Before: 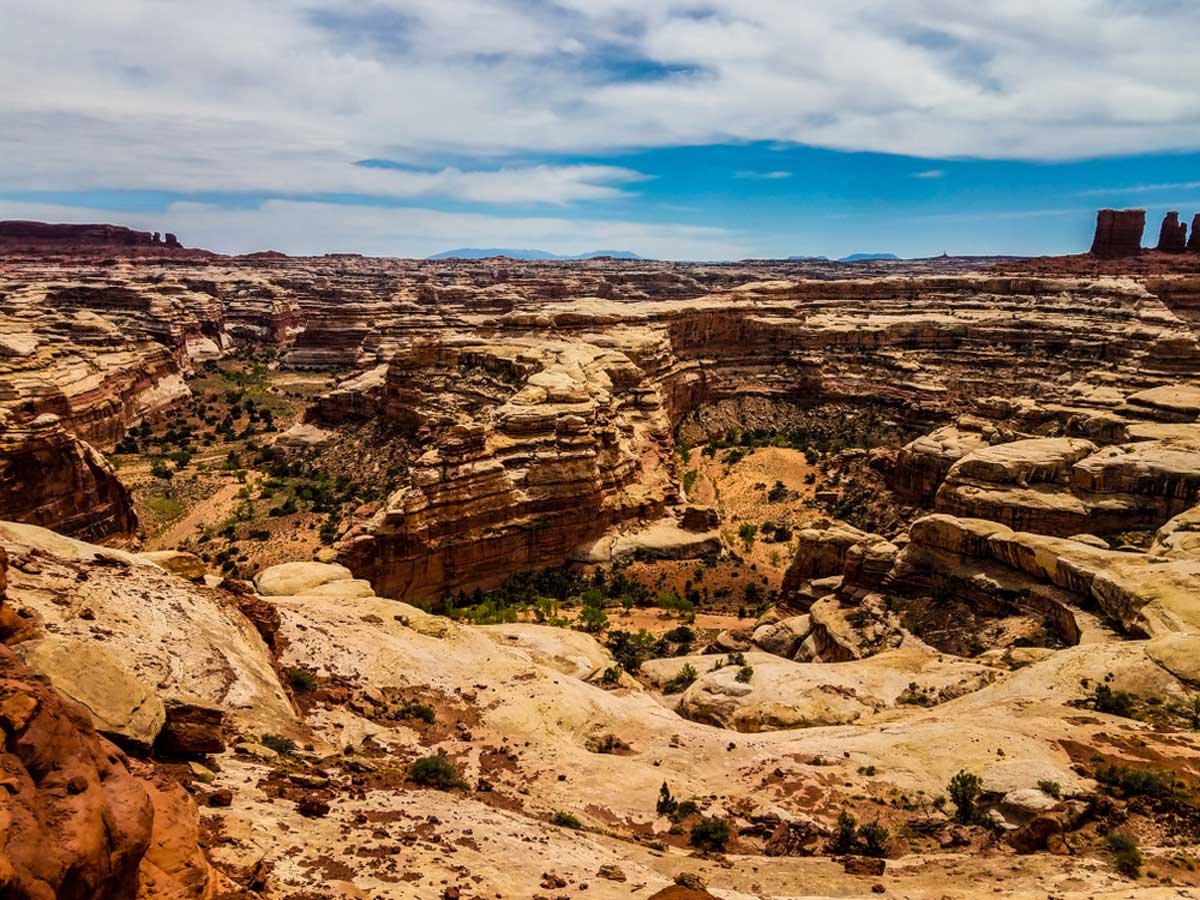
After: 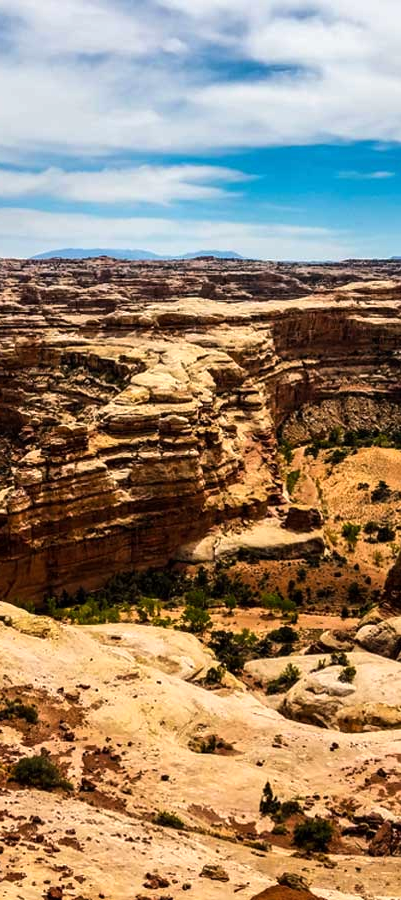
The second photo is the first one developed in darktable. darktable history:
crop: left 33.153%, right 33.404%
tone equalizer: -8 EV -0.434 EV, -7 EV -0.354 EV, -6 EV -0.316 EV, -5 EV -0.24 EV, -3 EV 0.207 EV, -2 EV 0.317 EV, -1 EV 0.395 EV, +0 EV 0.41 EV, edges refinement/feathering 500, mask exposure compensation -1.57 EV, preserve details no
